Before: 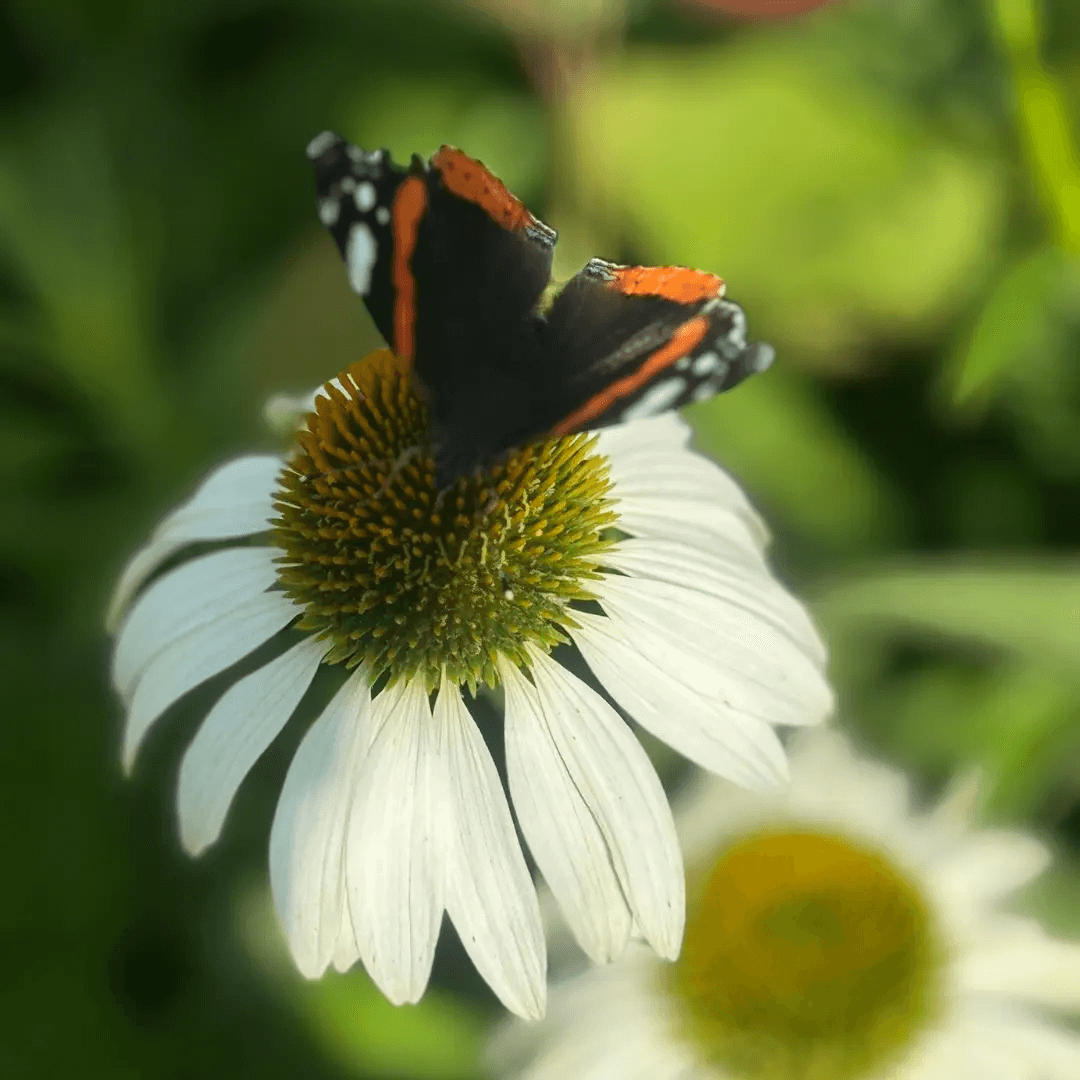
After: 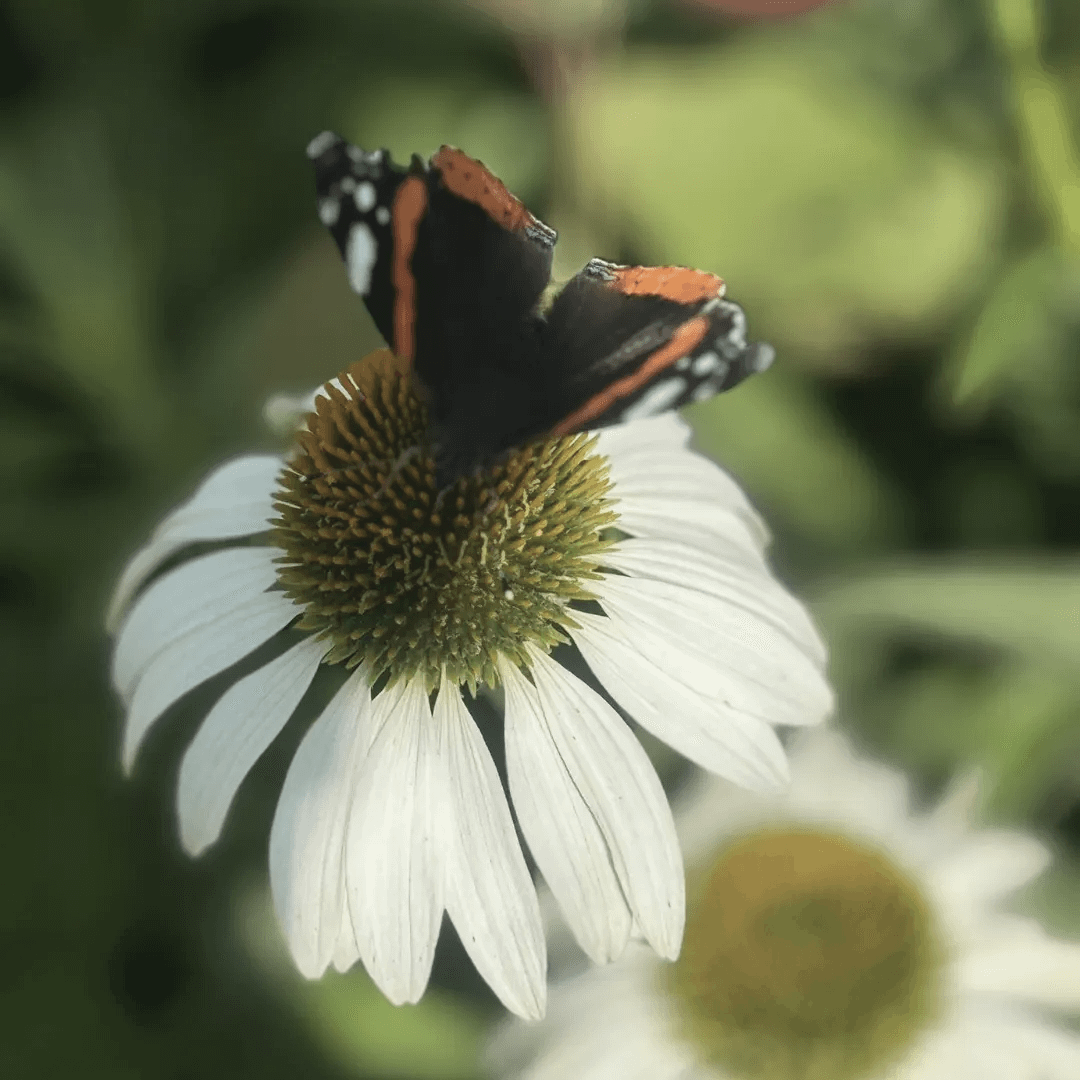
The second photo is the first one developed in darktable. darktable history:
contrast brightness saturation: contrast -0.043, saturation -0.393
